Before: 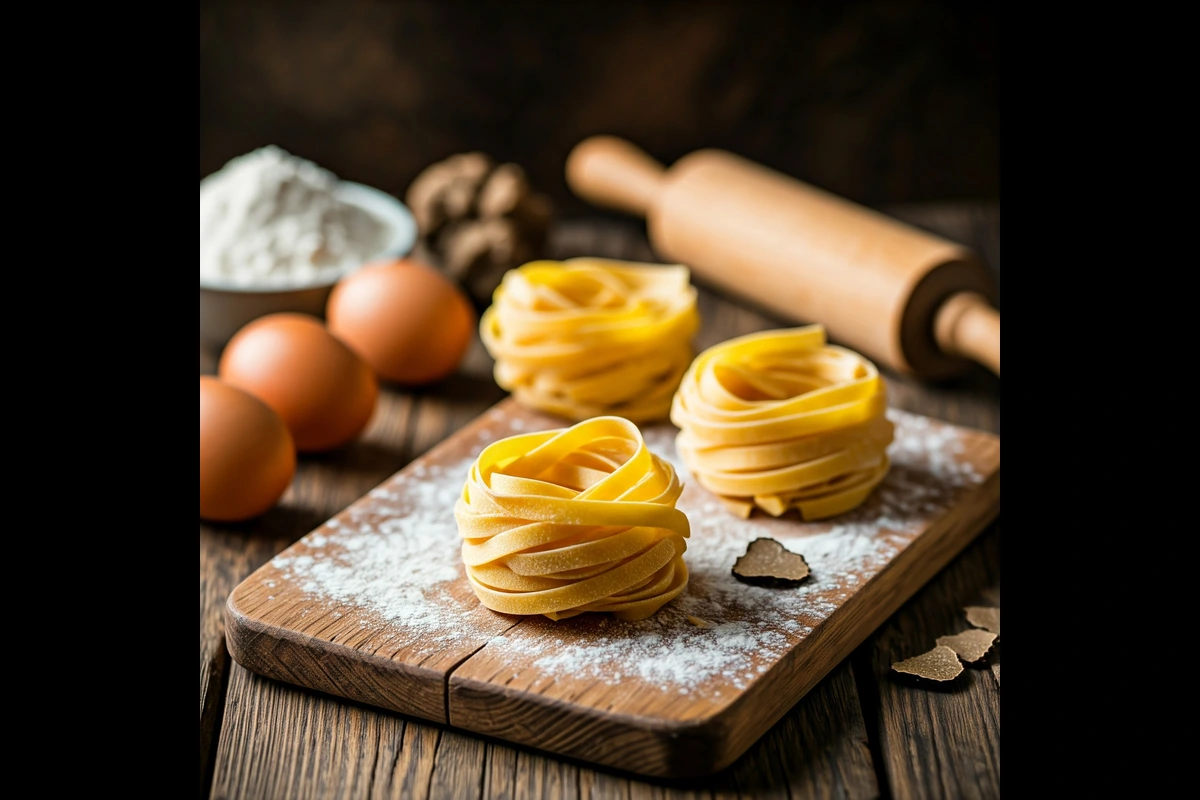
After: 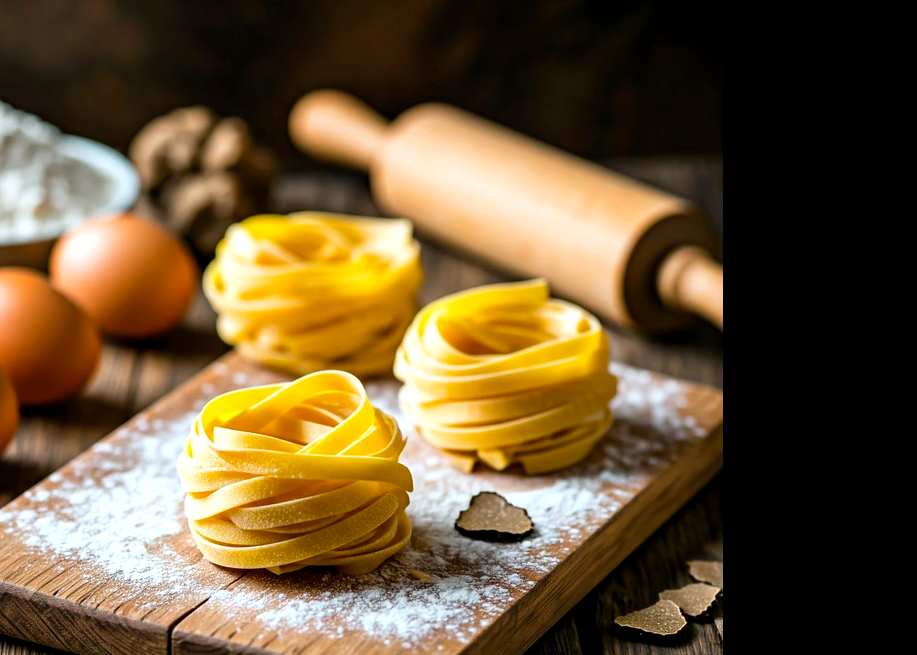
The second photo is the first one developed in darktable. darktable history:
color balance rgb: perceptual saturation grading › global saturation 10%, global vibrance 10%
white balance: red 0.967, blue 1.049
crop: left 23.095%, top 5.827%, bottom 11.854%
exposure: black level correction 0.001, exposure 0.3 EV, compensate highlight preservation false
